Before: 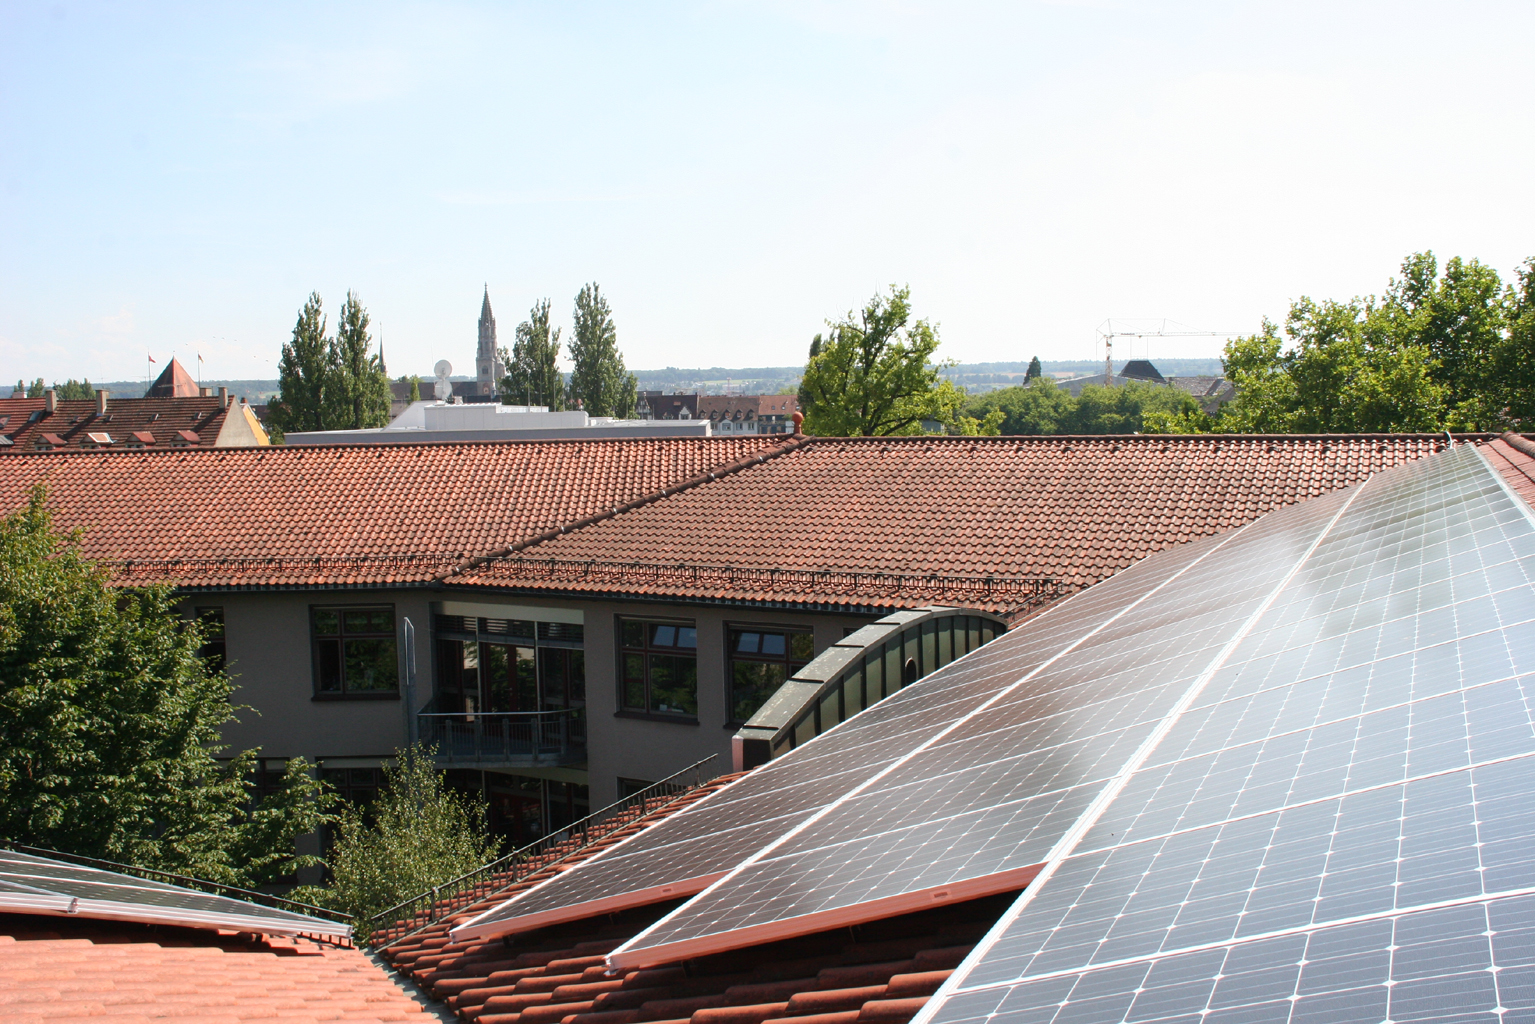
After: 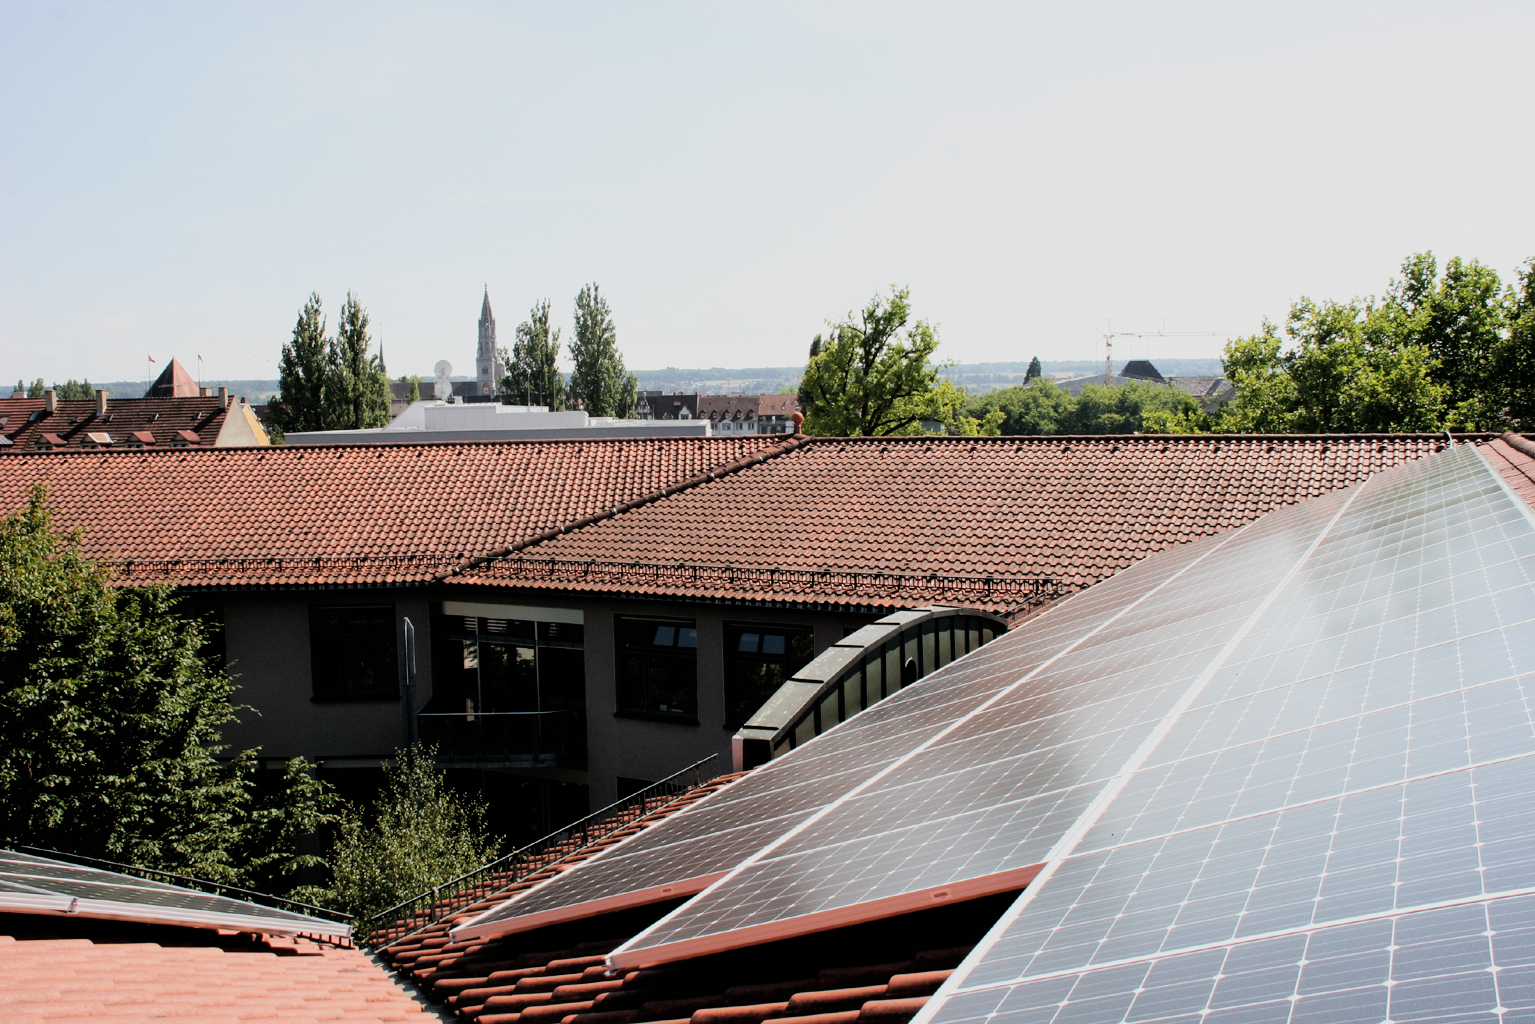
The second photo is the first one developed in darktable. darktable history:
filmic rgb: black relative exposure -5 EV, hardness 2.88, contrast 1.3, highlights saturation mix -30%
